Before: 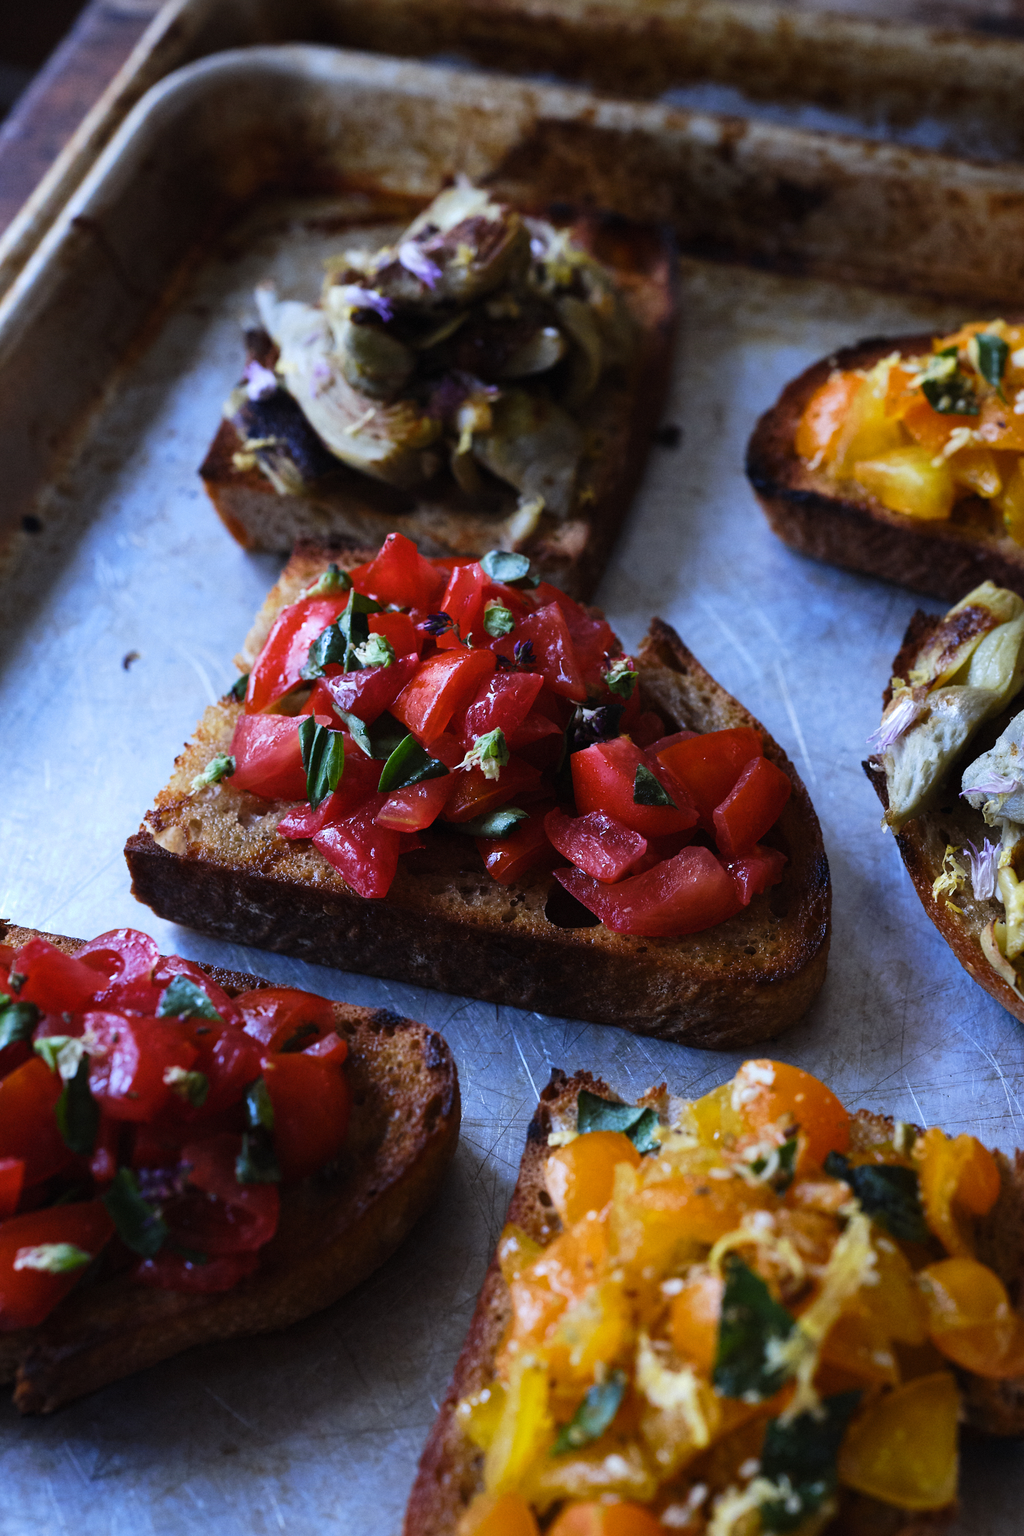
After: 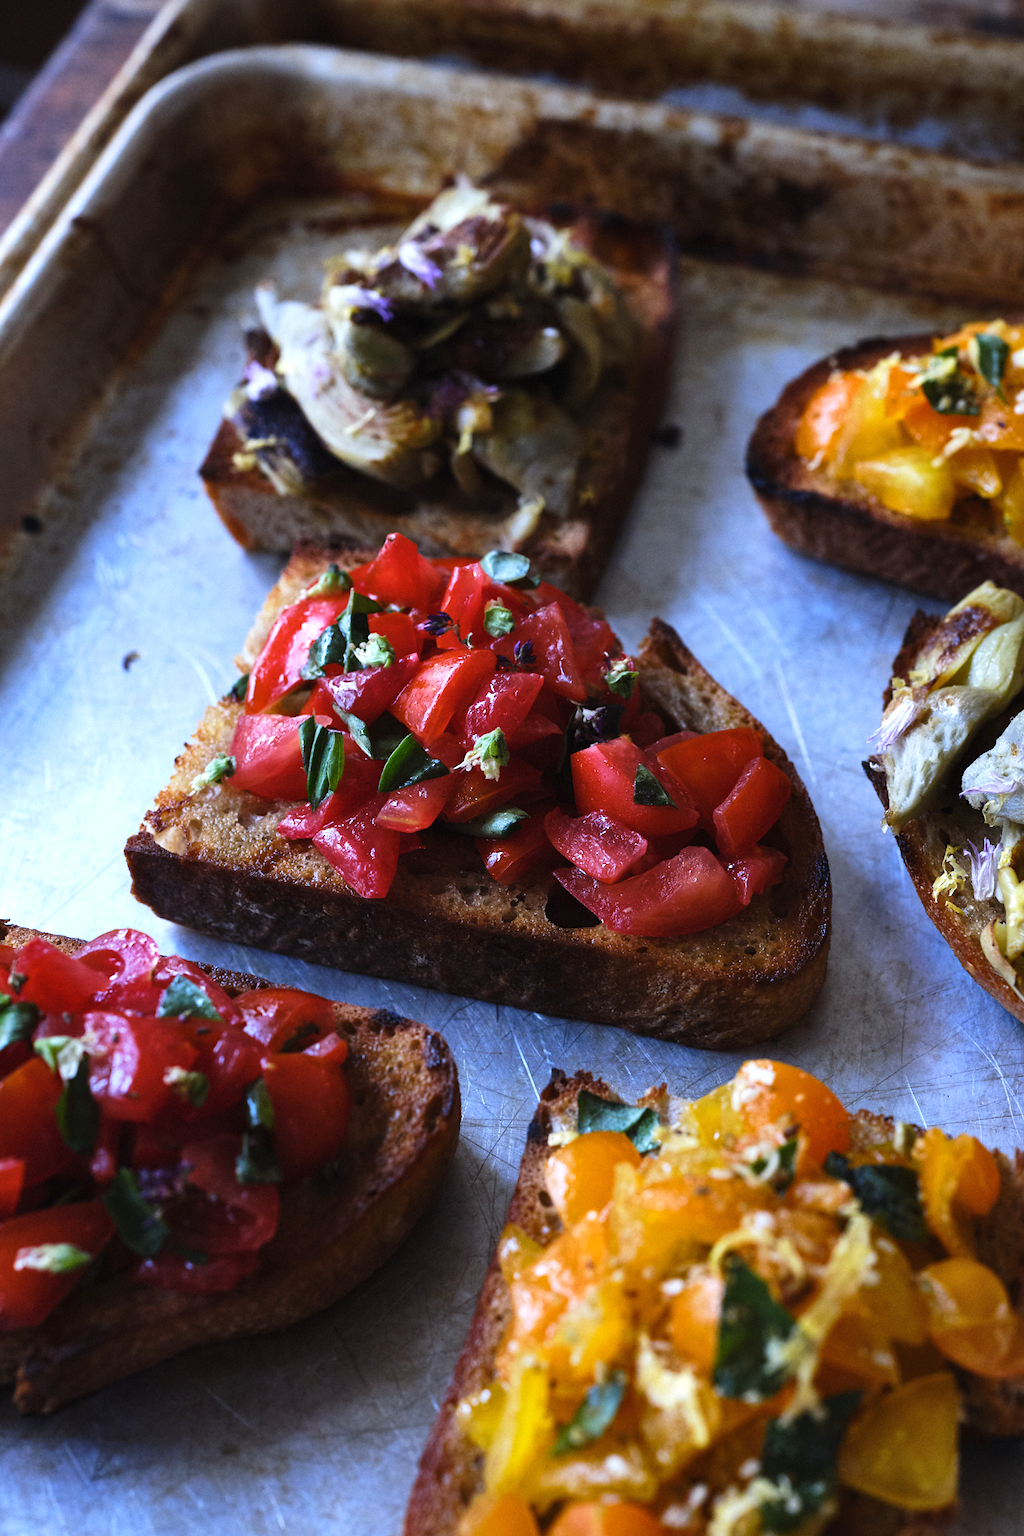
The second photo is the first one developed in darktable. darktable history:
exposure: black level correction 0, exposure 0.4 EV, compensate exposure bias true, compensate highlight preservation false
shadows and highlights: shadows 20.55, highlights -20.99, soften with gaussian
